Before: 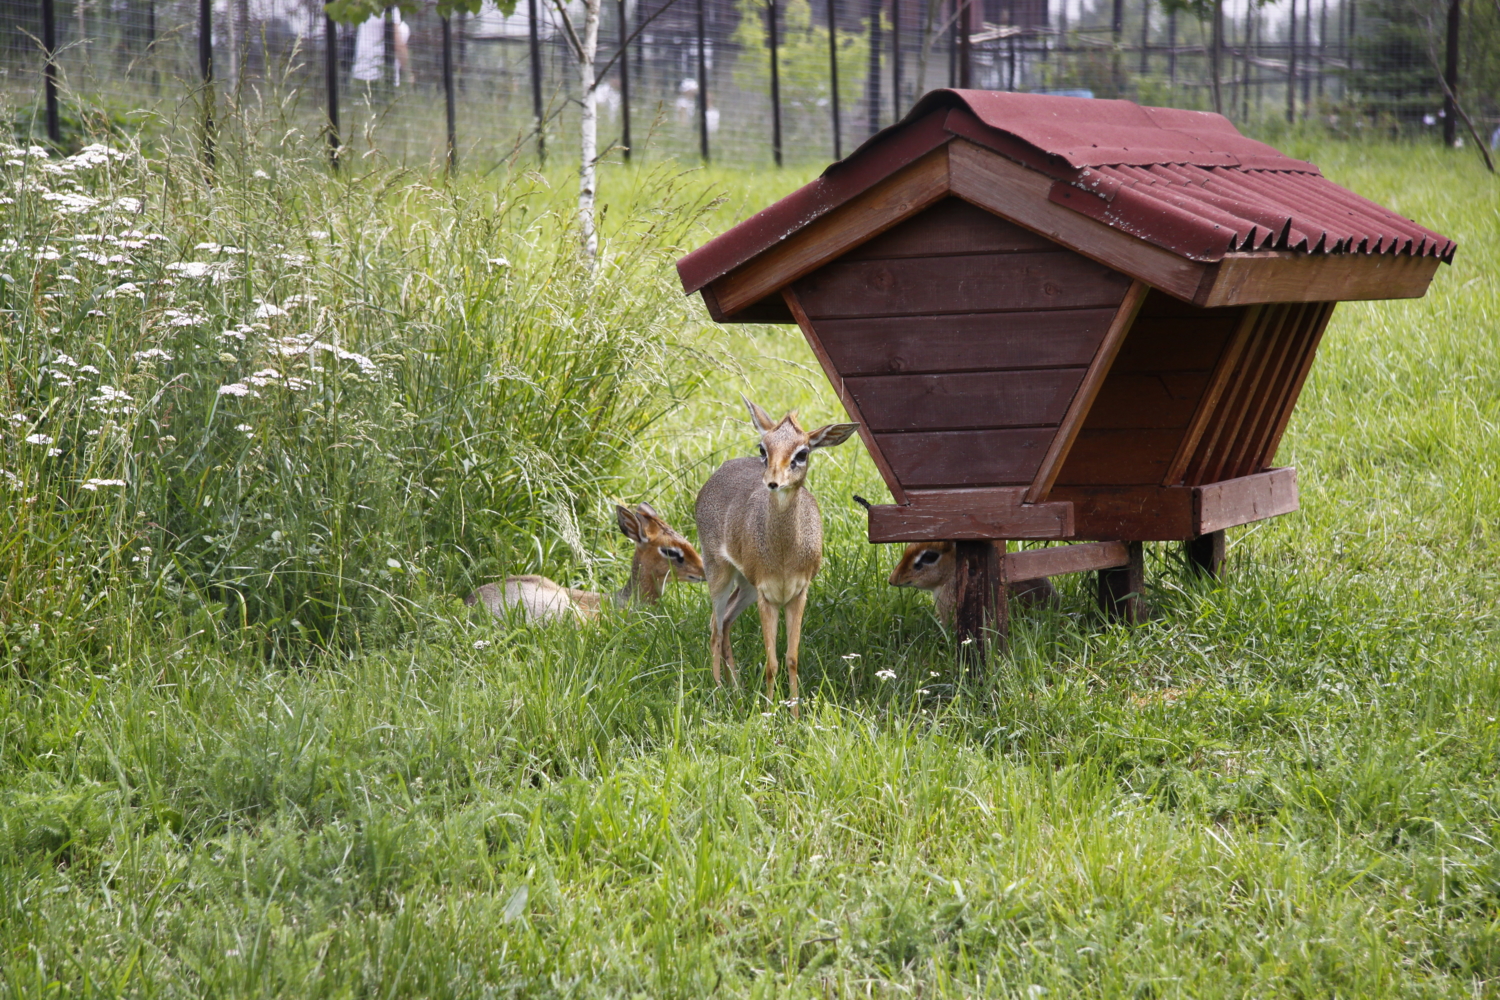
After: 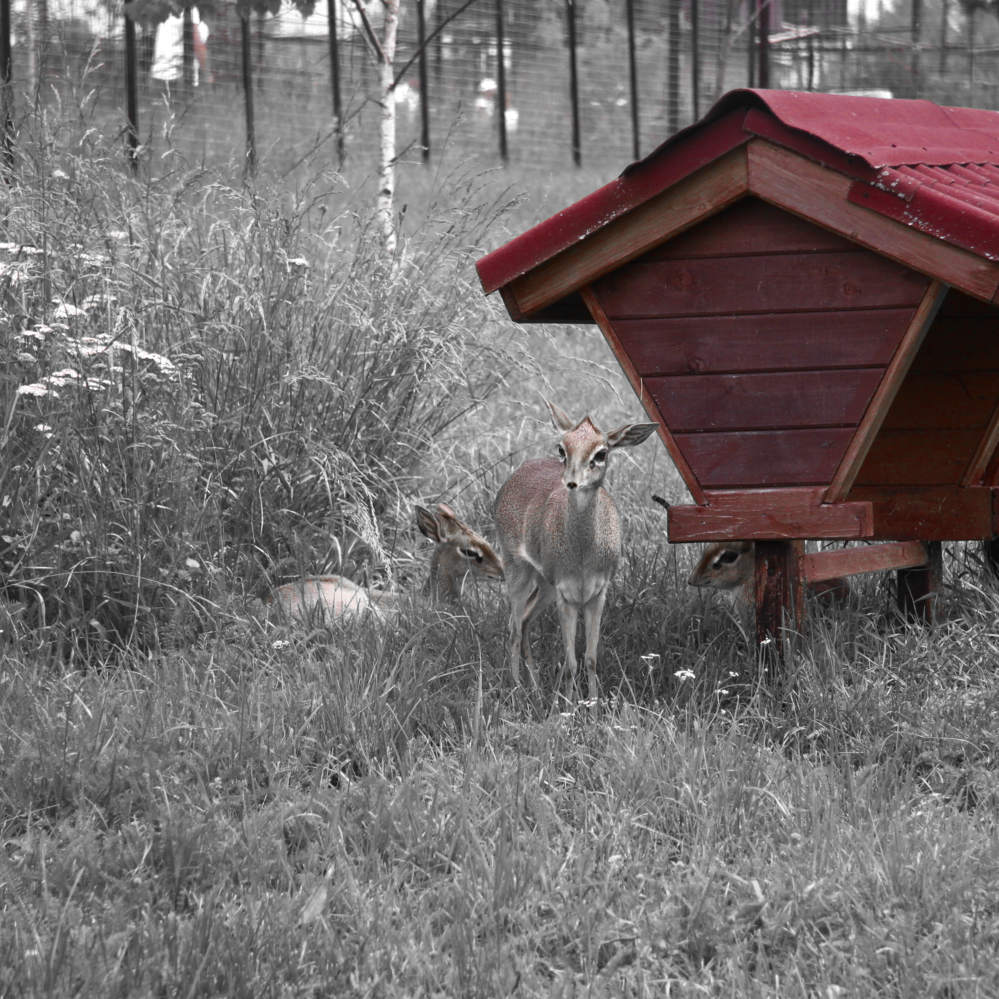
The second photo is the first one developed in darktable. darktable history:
color zones: curves: ch0 [(0, 0.352) (0.143, 0.407) (0.286, 0.386) (0.429, 0.431) (0.571, 0.829) (0.714, 0.853) (0.857, 0.833) (1, 0.352)]; ch1 [(0, 0.604) (0.072, 0.726) (0.096, 0.608) (0.205, 0.007) (0.571, -0.006) (0.839, -0.013) (0.857, -0.012) (1, 0.604)]
crop and rotate: left 13.462%, right 19.907%
